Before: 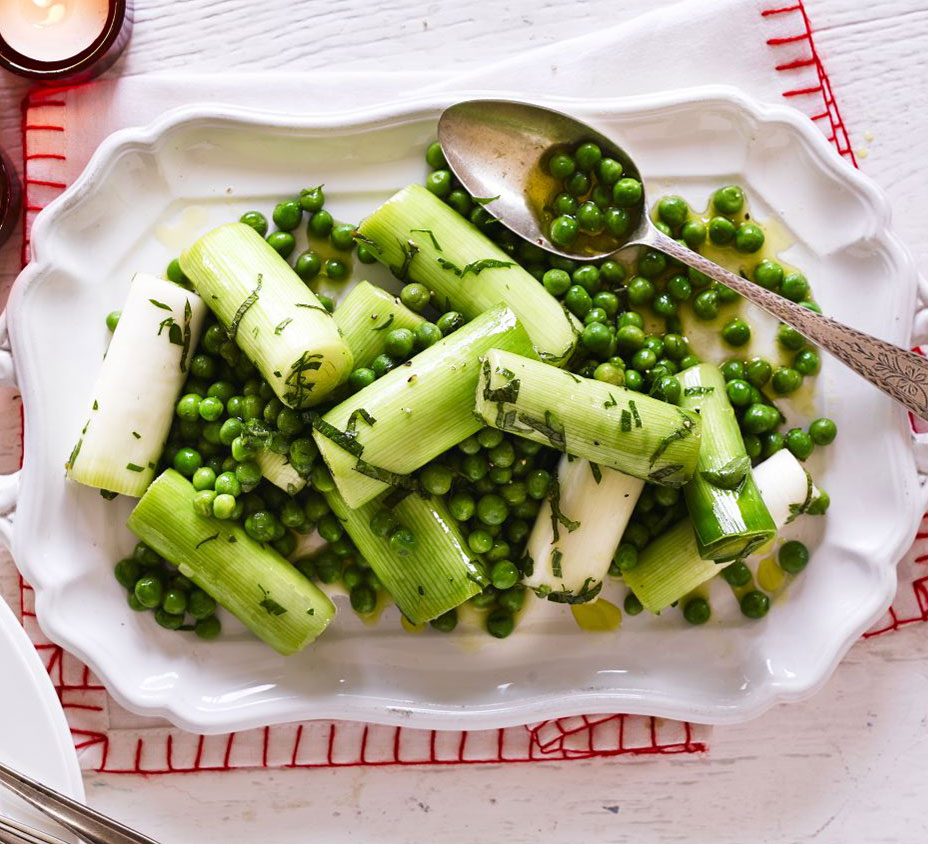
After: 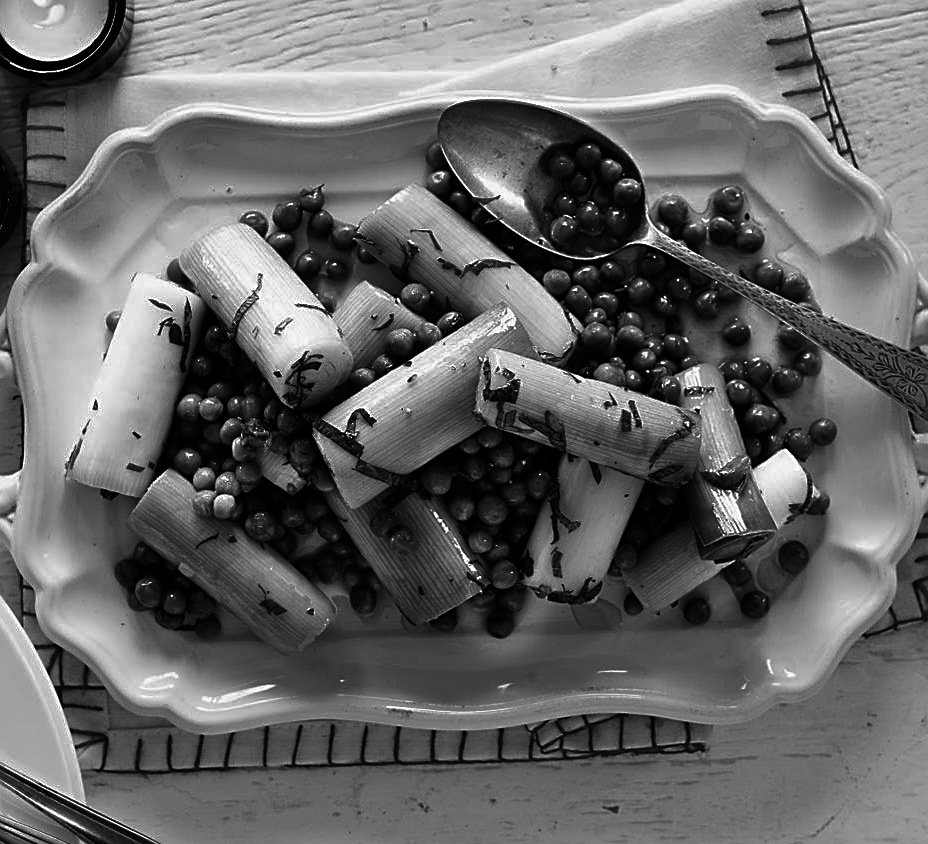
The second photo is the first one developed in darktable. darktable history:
rgb curve: curves: ch0 [(0, 0) (0.175, 0.154) (0.785, 0.663) (1, 1)]
tone equalizer: on, module defaults
sharpen: on, module defaults
contrast brightness saturation: contrast -0.03, brightness -0.59, saturation -1
